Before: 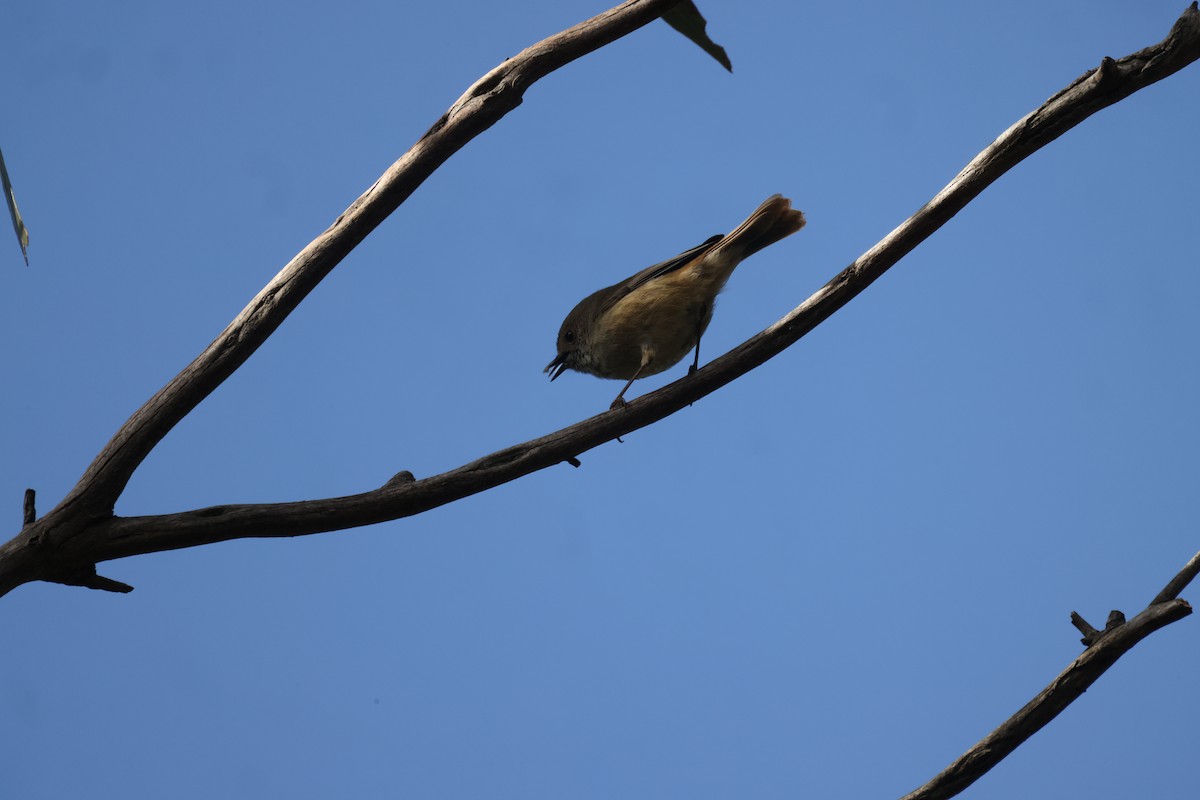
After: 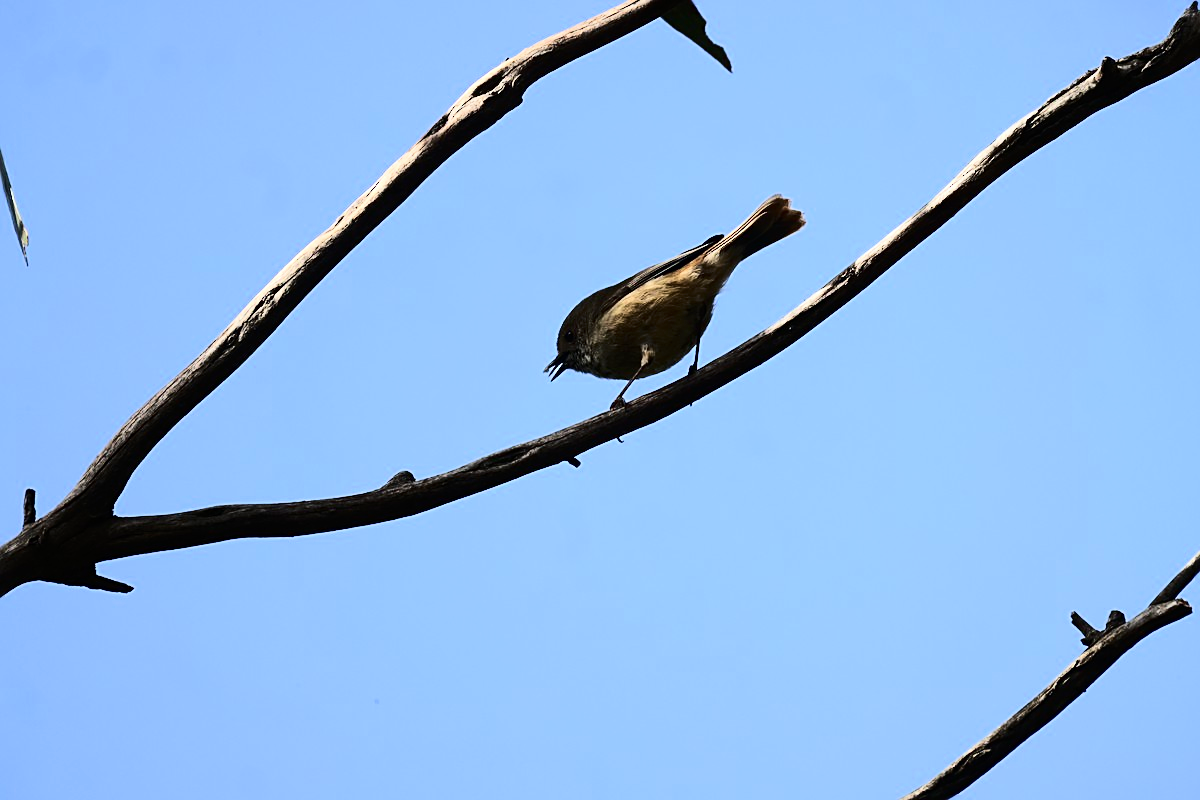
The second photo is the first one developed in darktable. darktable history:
contrast brightness saturation: contrast 0.288
tone equalizer: -7 EV 0.142 EV, -6 EV 0.563 EV, -5 EV 1.17 EV, -4 EV 1.32 EV, -3 EV 1.15 EV, -2 EV 0.6 EV, -1 EV 0.166 EV, edges refinement/feathering 500, mask exposure compensation -1.57 EV, preserve details no
sharpen: on, module defaults
